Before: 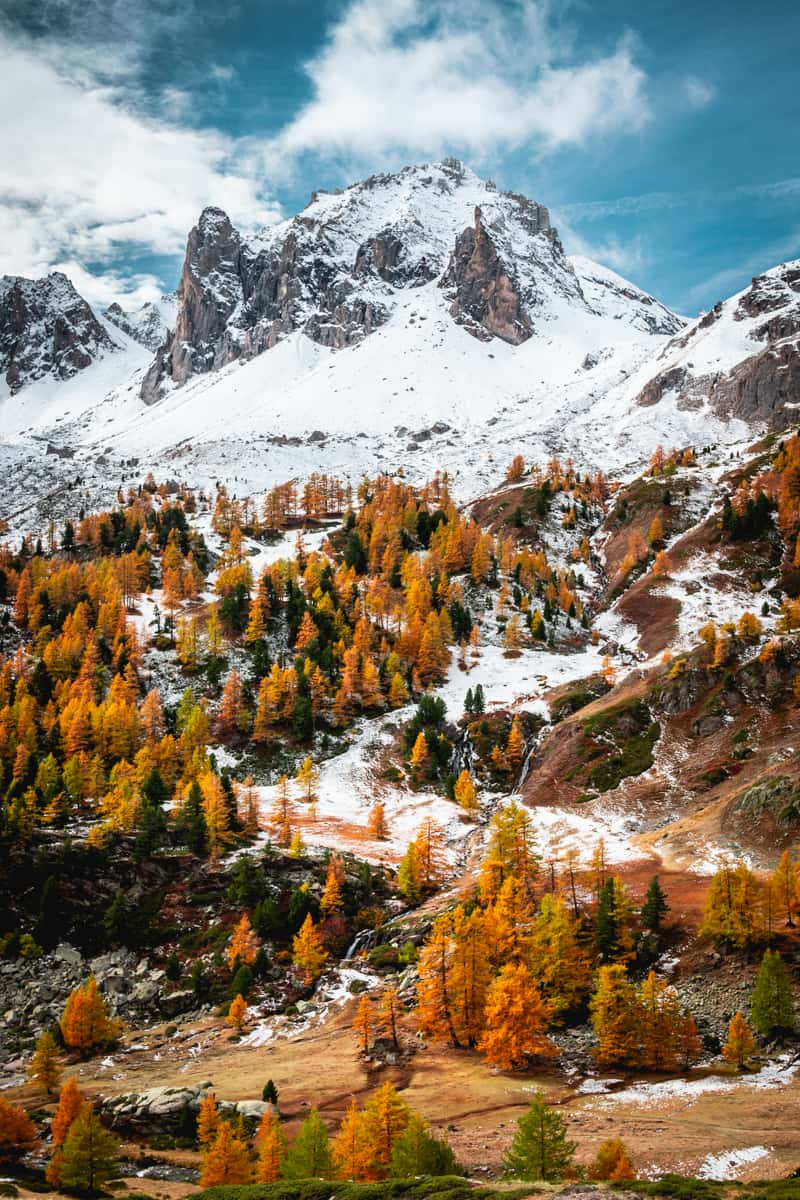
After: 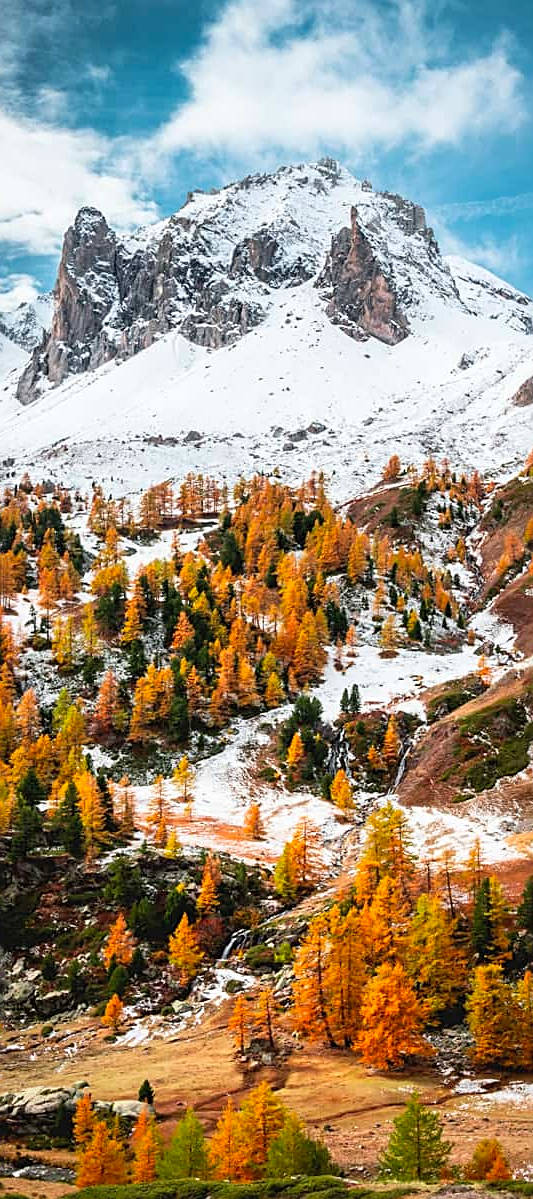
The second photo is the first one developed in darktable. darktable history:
sharpen: on, module defaults
contrast brightness saturation: contrast 0.07, brightness 0.08, saturation 0.18
crop and rotate: left 15.546%, right 17.787%
